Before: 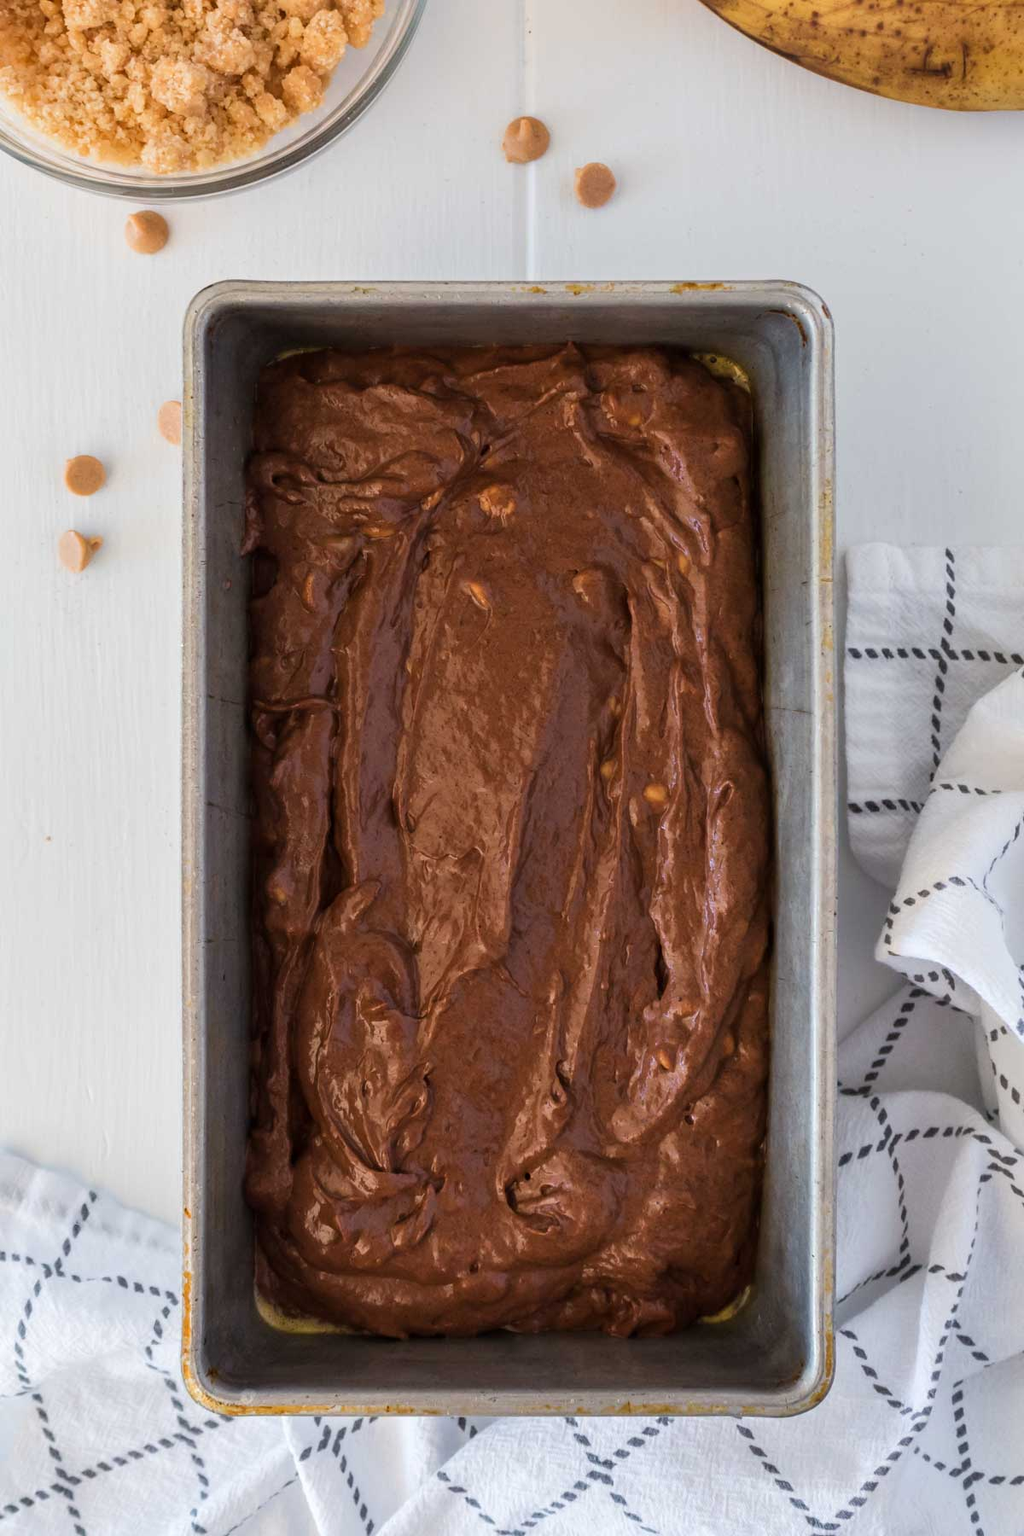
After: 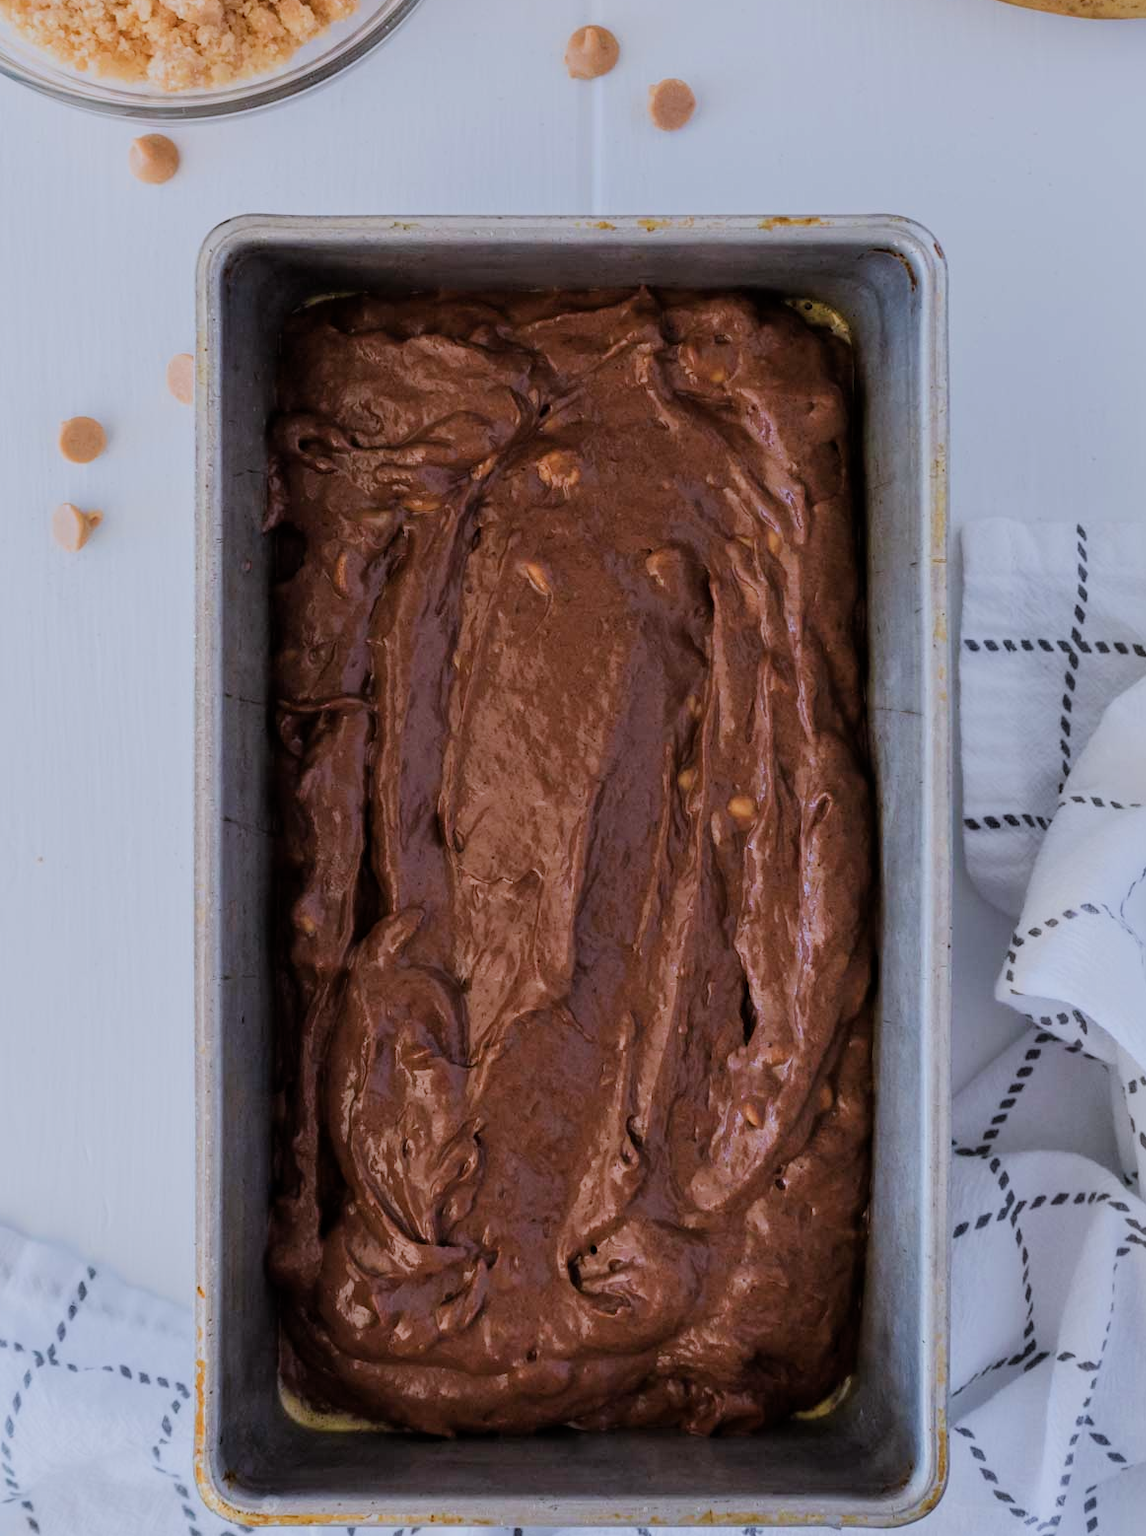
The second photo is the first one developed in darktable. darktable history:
filmic rgb: black relative exposure -8.36 EV, white relative exposure 4.69 EV, threshold 5.99 EV, hardness 3.84, enable highlight reconstruction true
color calibration: illuminant as shot in camera, x 0.37, y 0.382, temperature 4316.87 K
crop: left 1.348%, top 6.185%, right 1.728%, bottom 7.206%
